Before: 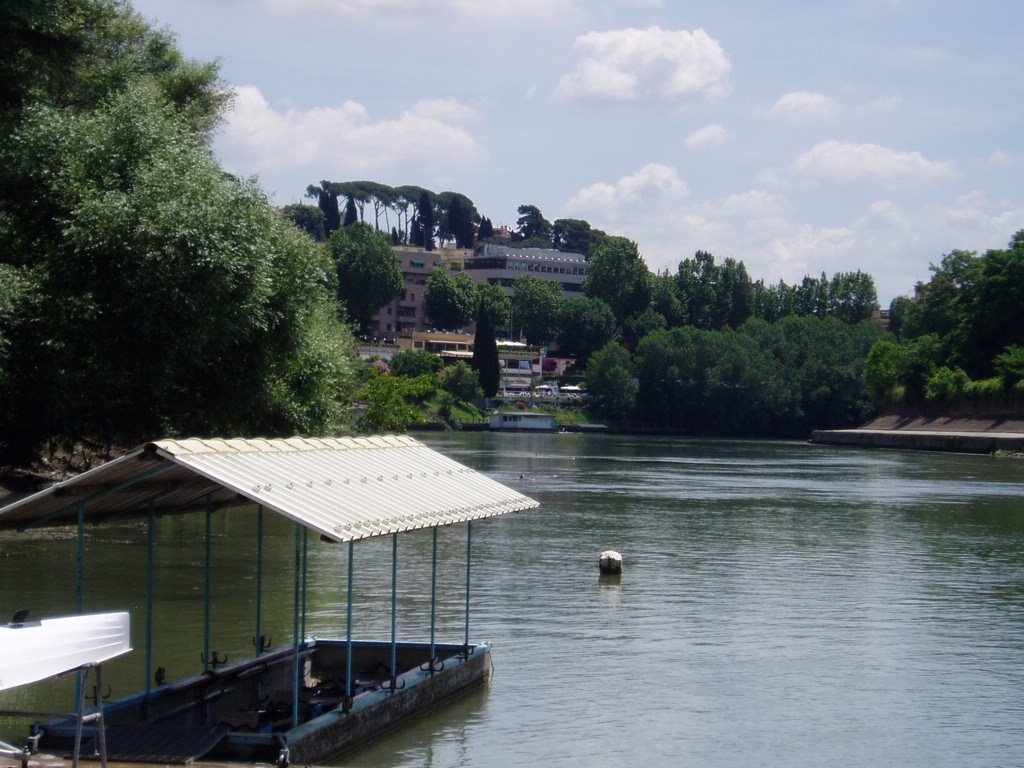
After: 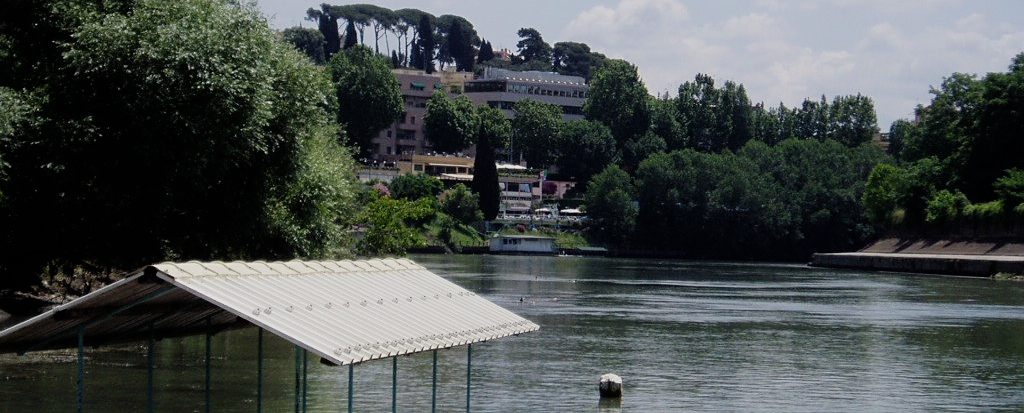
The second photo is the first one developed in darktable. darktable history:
crop and rotate: top 23.104%, bottom 22.996%
shadows and highlights: shadows 1.34, highlights 40.06
sharpen: amount 0.202
filmic rgb: black relative exposure -7.65 EV, white relative exposure 4.56 EV, hardness 3.61
